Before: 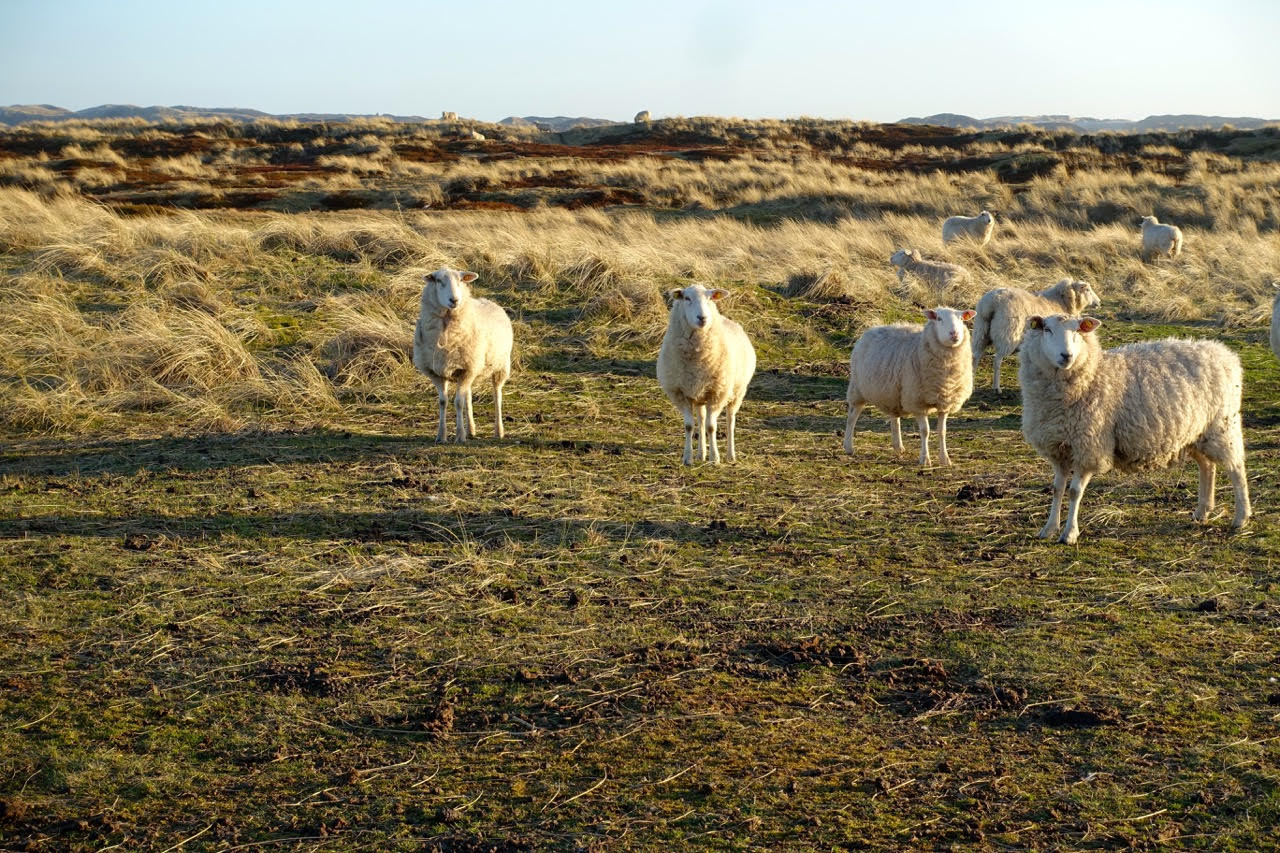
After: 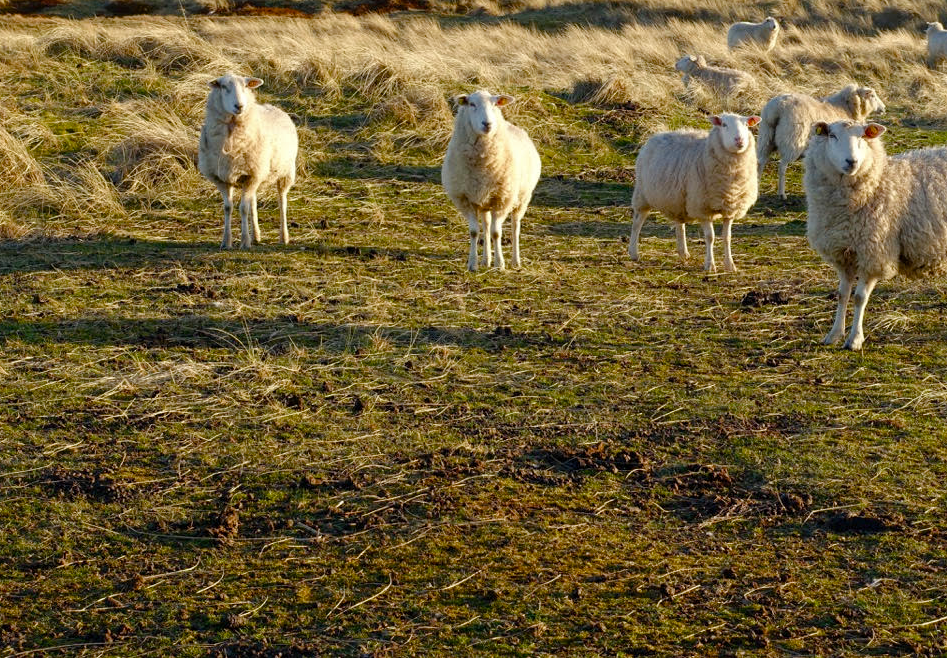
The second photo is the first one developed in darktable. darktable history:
color balance rgb: perceptual saturation grading › global saturation 20%, perceptual saturation grading › highlights -25%, perceptual saturation grading › shadows 50%, global vibrance -25%
crop: left 16.871%, top 22.857%, right 9.116%
